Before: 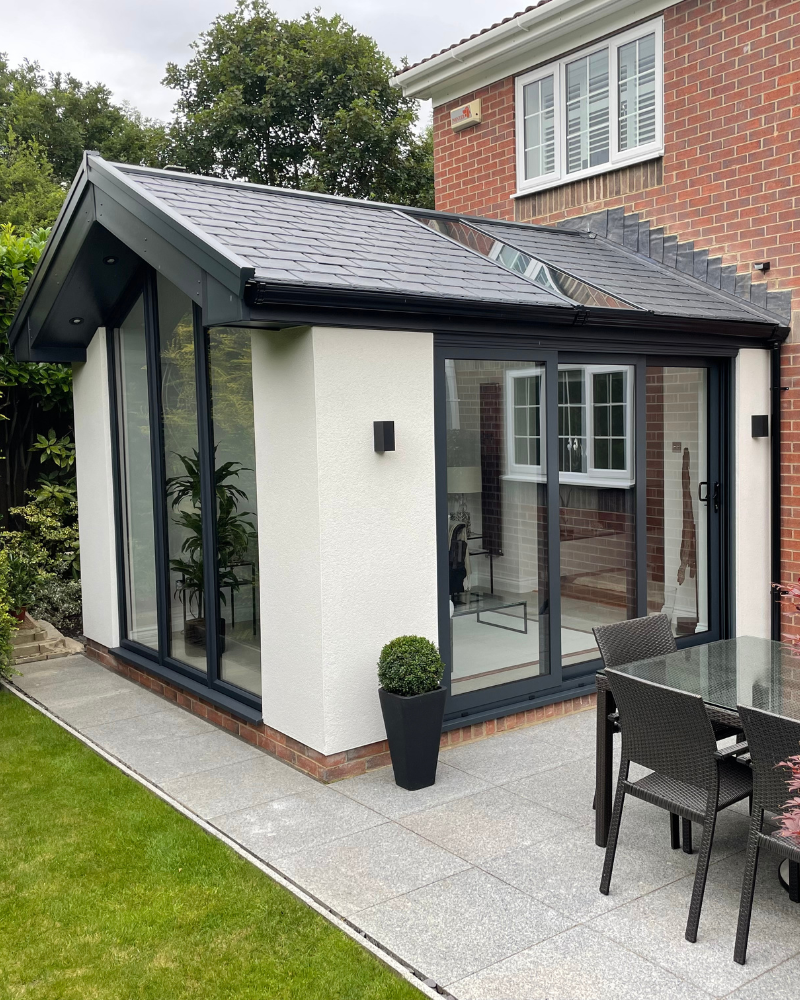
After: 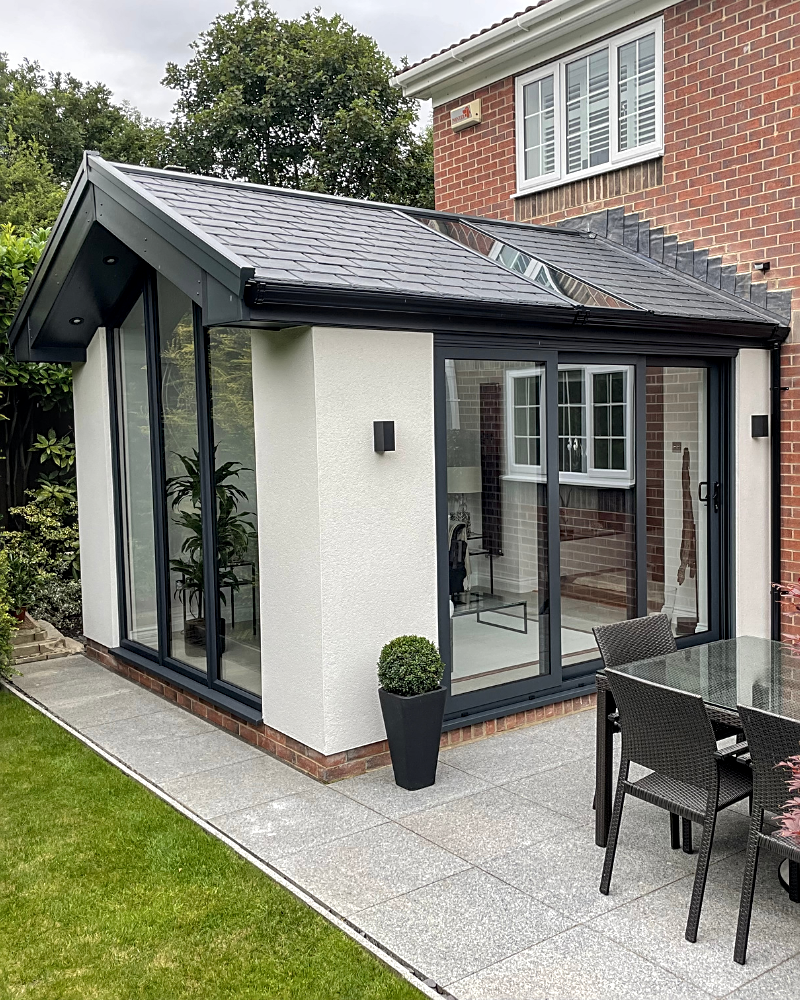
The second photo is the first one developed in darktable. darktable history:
sharpen: on, module defaults
local contrast: detail 130%
contrast brightness saturation: saturation -0.061
